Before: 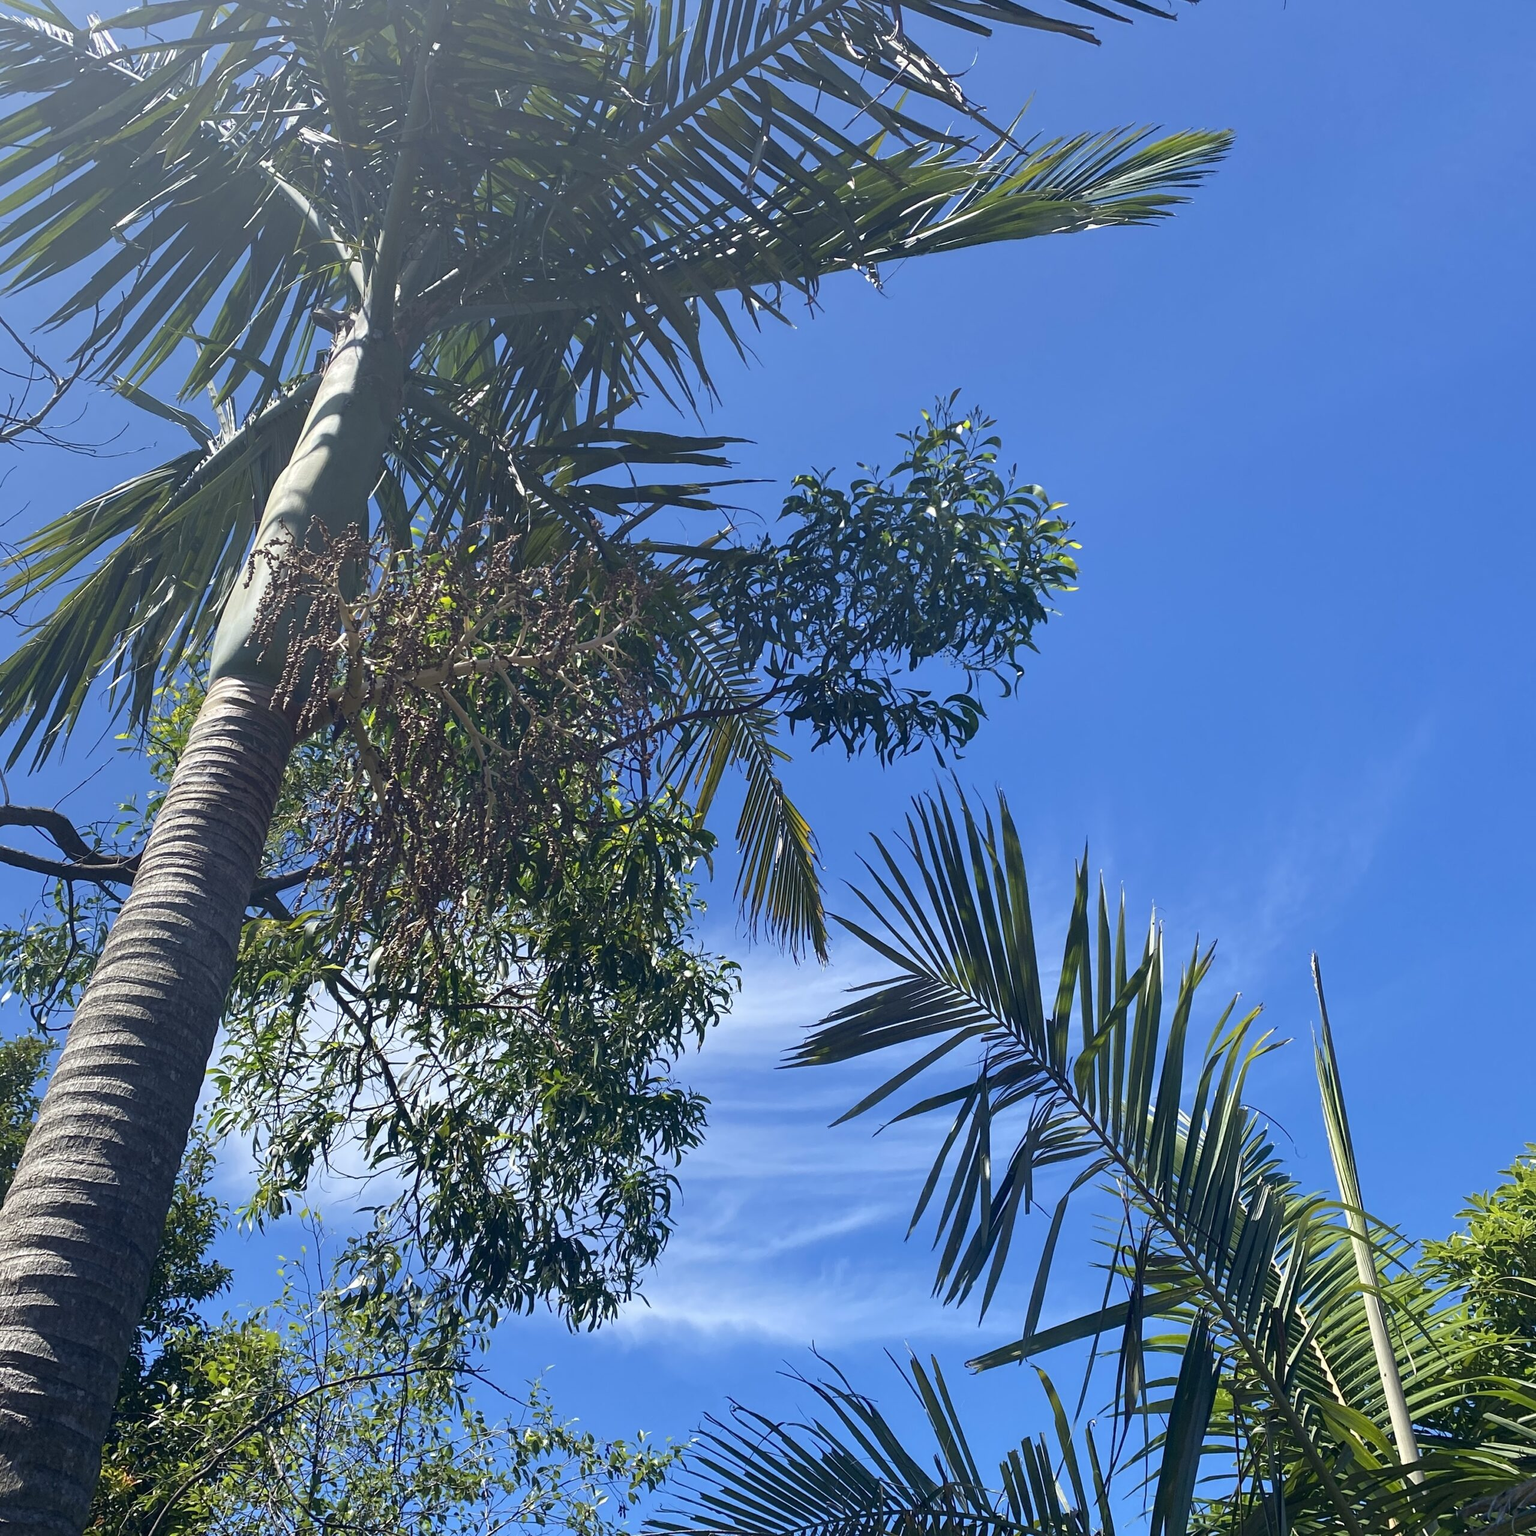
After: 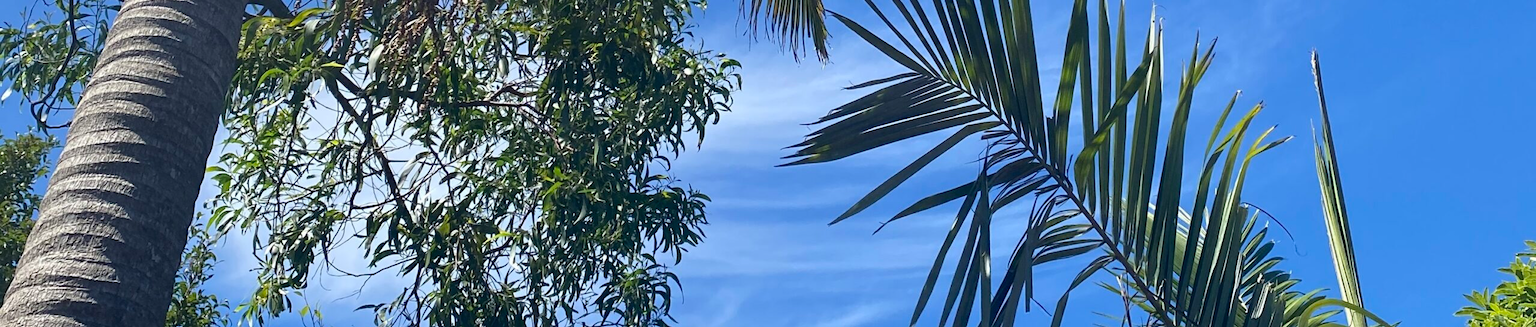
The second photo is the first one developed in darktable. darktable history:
crop and rotate: top 58.752%, bottom 19.908%
